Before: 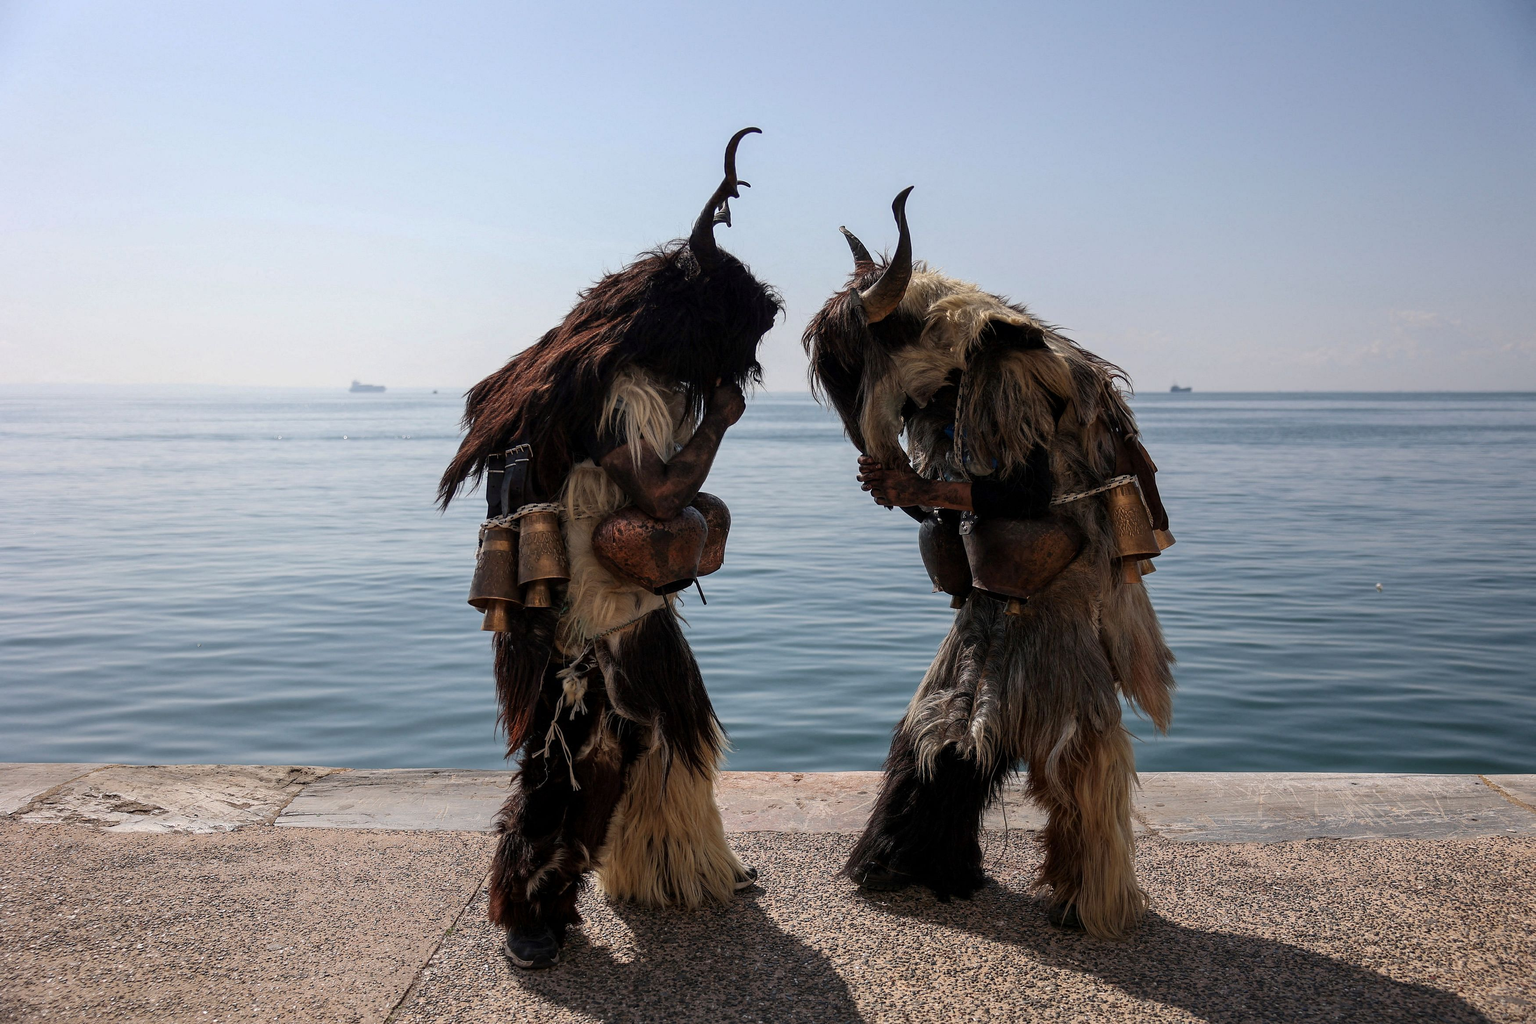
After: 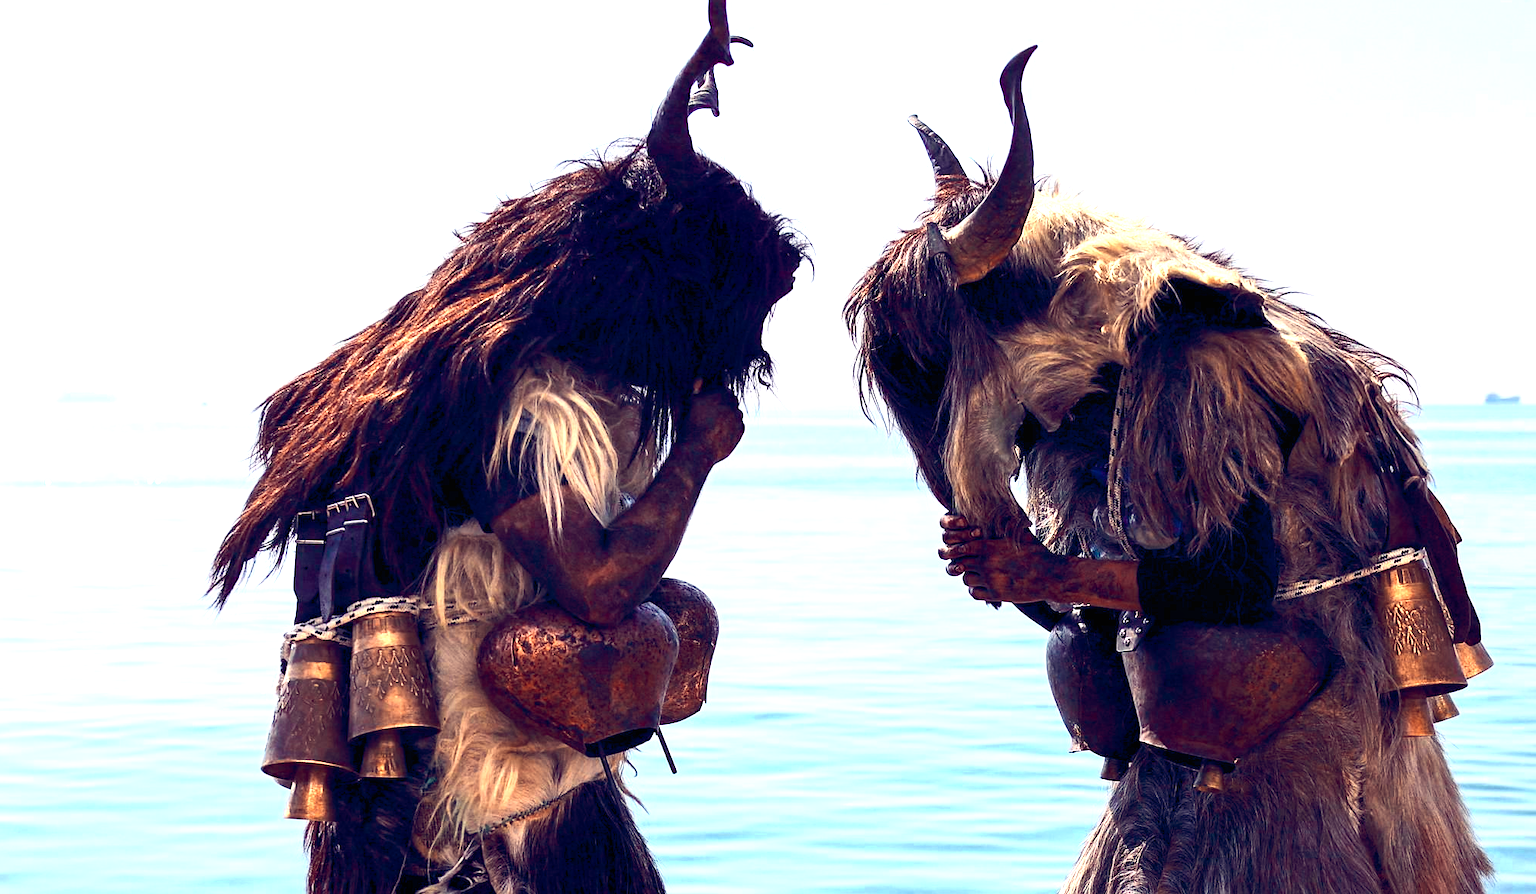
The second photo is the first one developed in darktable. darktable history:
color zones: curves: ch0 [(0.018, 0.548) (0.197, 0.654) (0.425, 0.447) (0.605, 0.658) (0.732, 0.579)]; ch1 [(0.105, 0.531) (0.224, 0.531) (0.386, 0.39) (0.618, 0.456) (0.732, 0.456) (0.956, 0.421)]; ch2 [(0.039, 0.583) (0.215, 0.465) (0.399, 0.544) (0.465, 0.548) (0.614, 0.447) (0.724, 0.43) (0.882, 0.623) (0.956, 0.632)]
crop: left 20.697%, top 15.671%, right 21.84%, bottom 34.103%
color balance rgb: shadows lift › luminance -21.62%, shadows lift › chroma 8.798%, shadows lift › hue 282.44°, highlights gain › chroma 0.288%, highlights gain › hue 330.89°, global offset › chroma 0.258%, global offset › hue 256.6°, perceptual saturation grading › global saturation 30.833%, global vibrance 20%
contrast brightness saturation: contrast 0.233, brightness 0.114, saturation 0.293
local contrast: mode bilateral grid, contrast 100, coarseness 99, detail 92%, midtone range 0.2
exposure: black level correction 0, exposure 1.199 EV, compensate exposure bias true, compensate highlight preservation false
